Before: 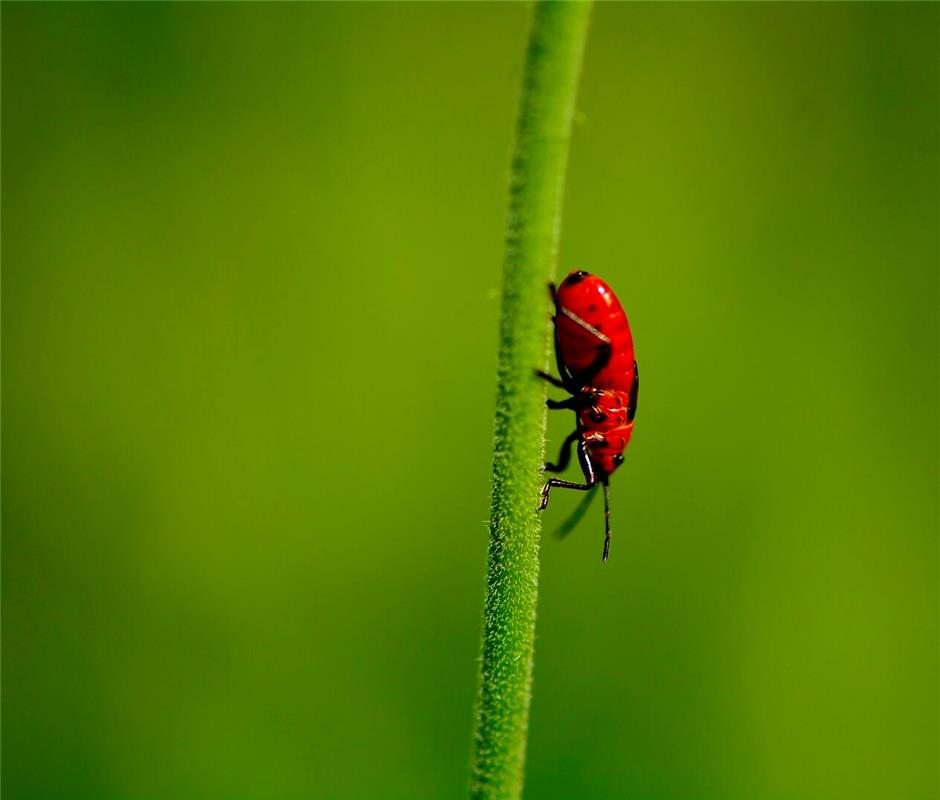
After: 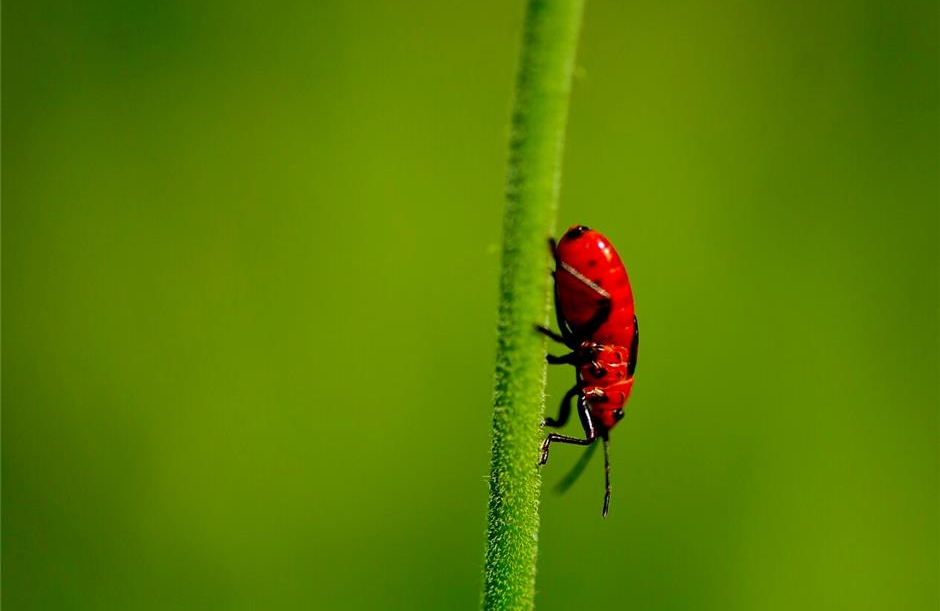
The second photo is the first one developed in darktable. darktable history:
crop: top 5.633%, bottom 17.978%
